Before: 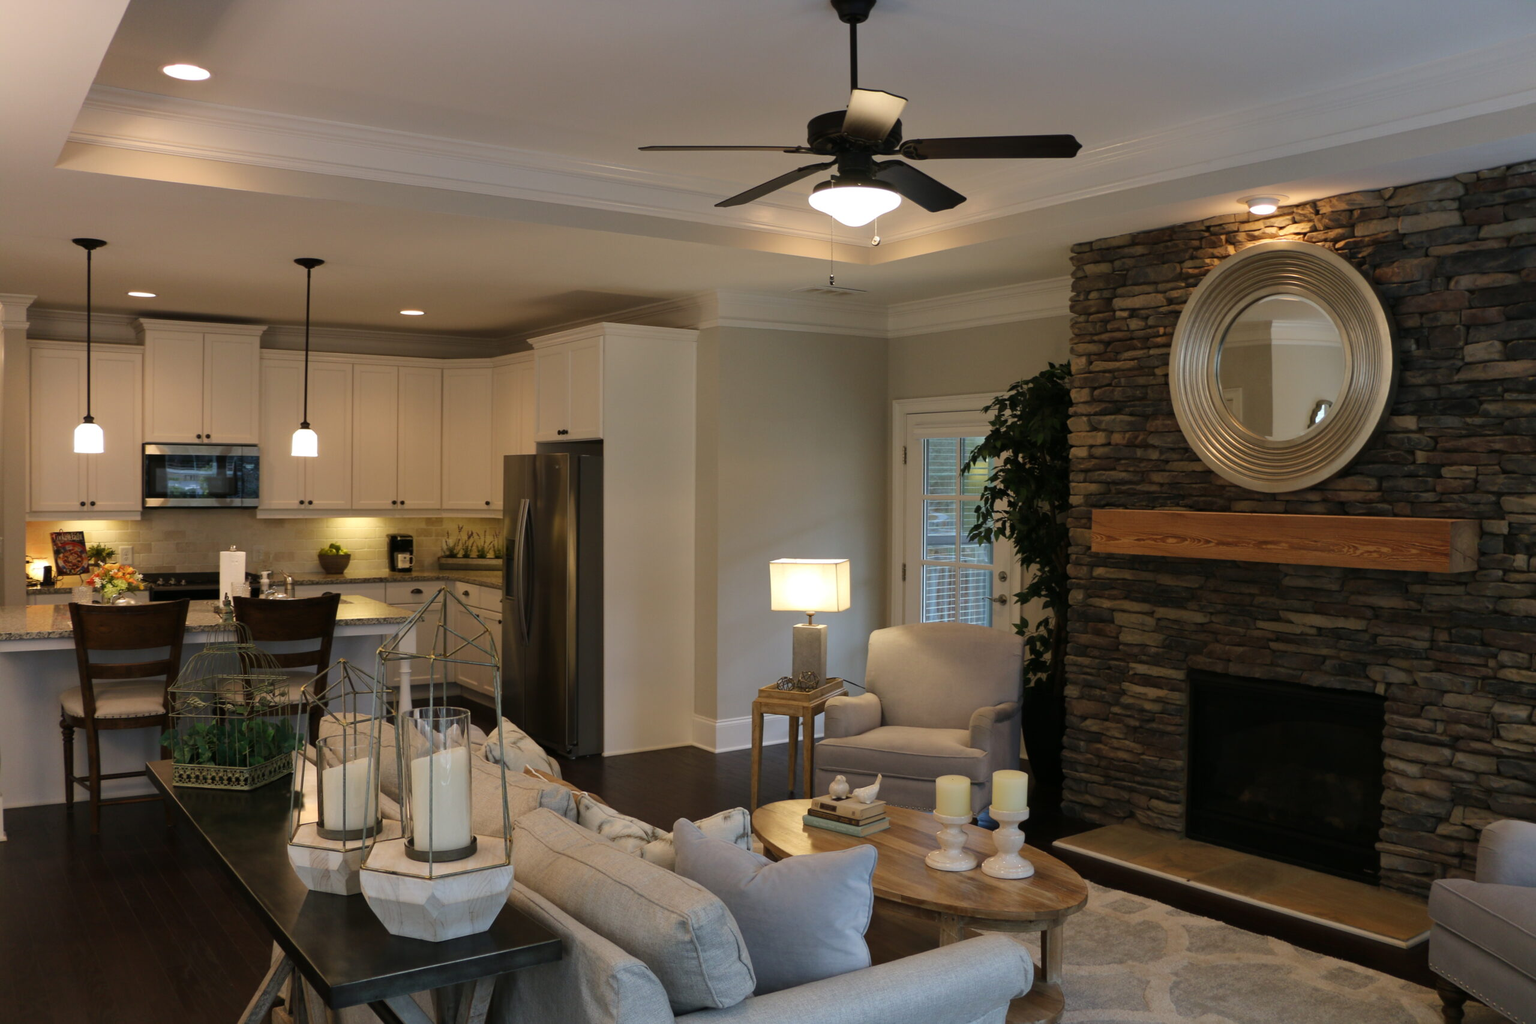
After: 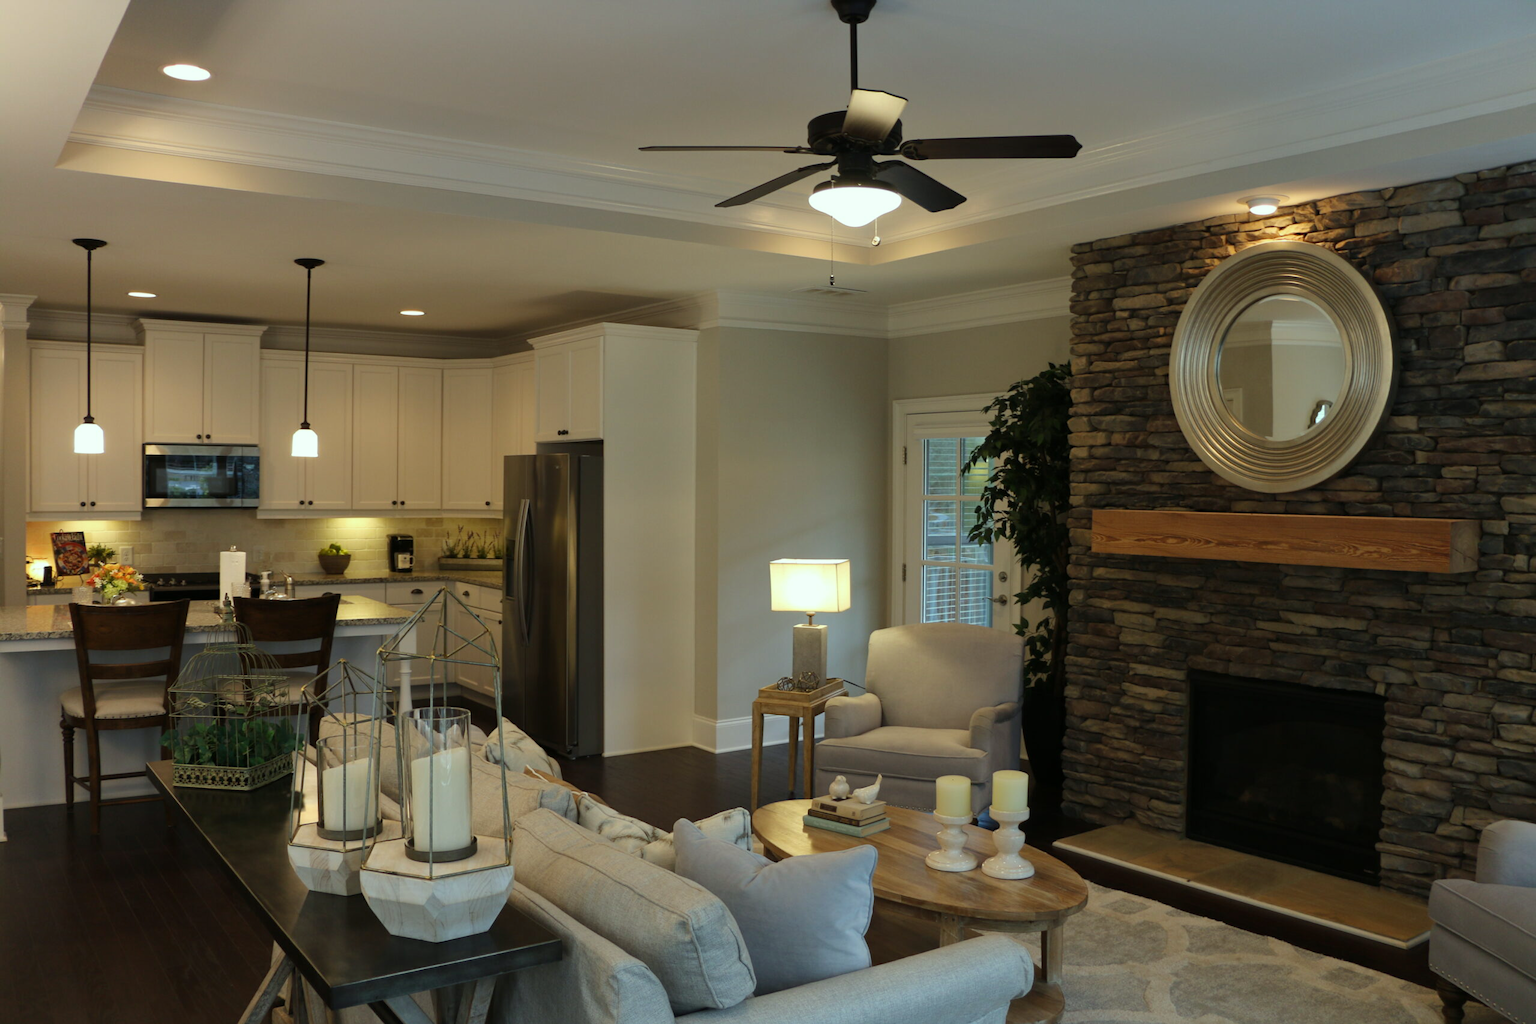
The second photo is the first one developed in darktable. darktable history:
color correction: highlights a* -8, highlights b* 3.1
